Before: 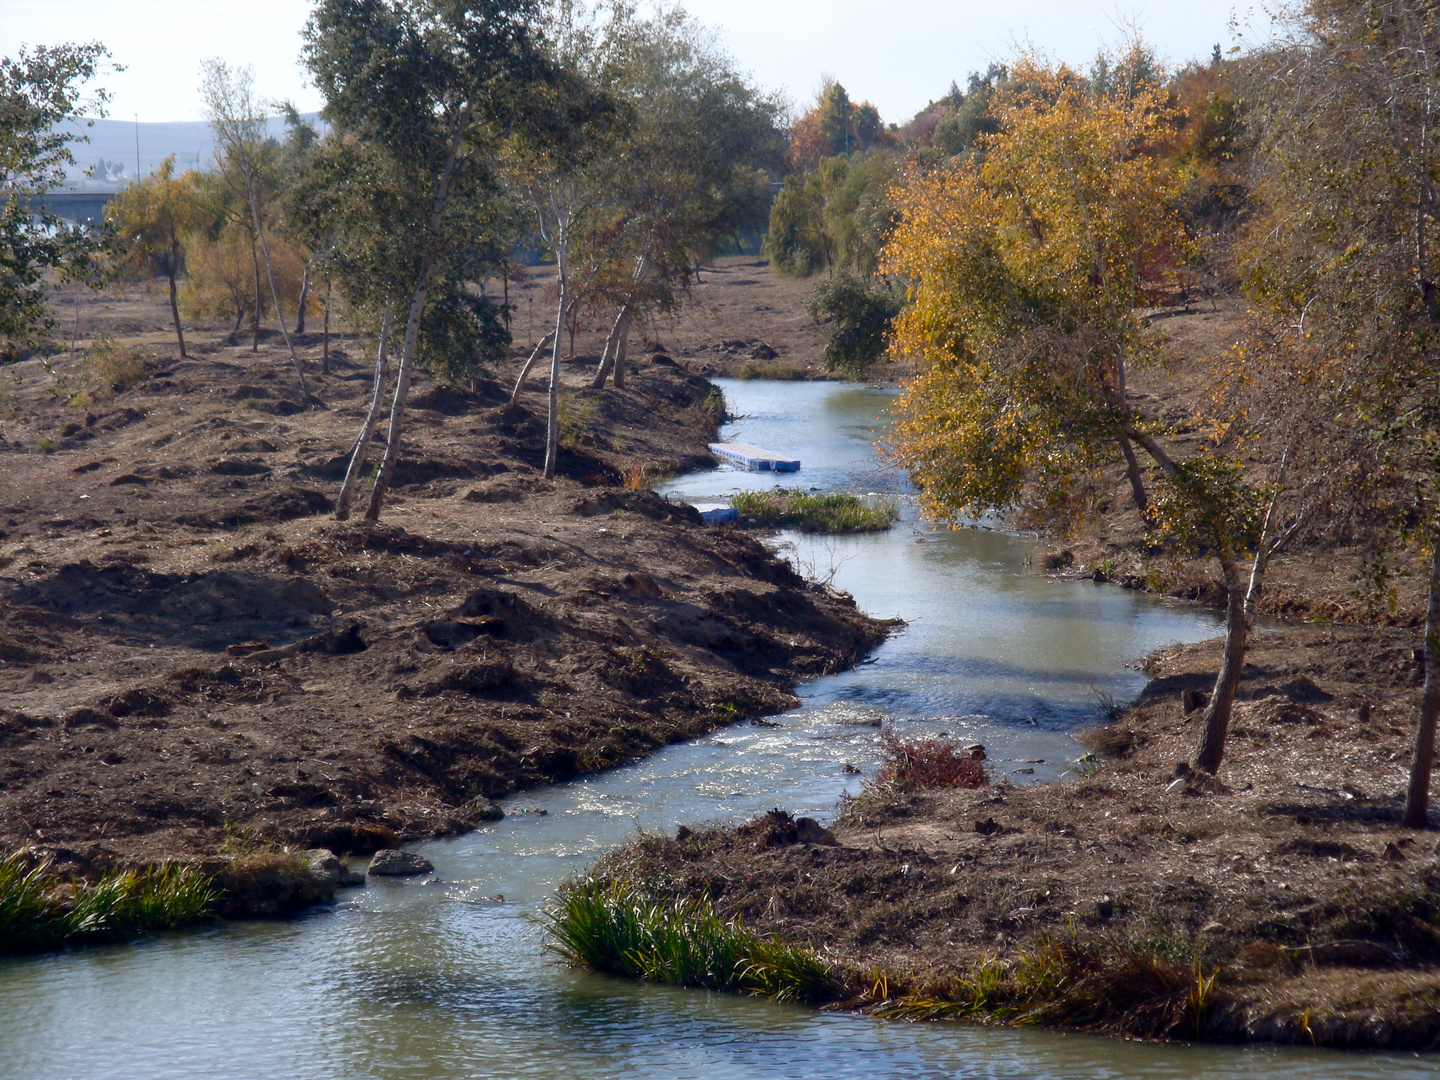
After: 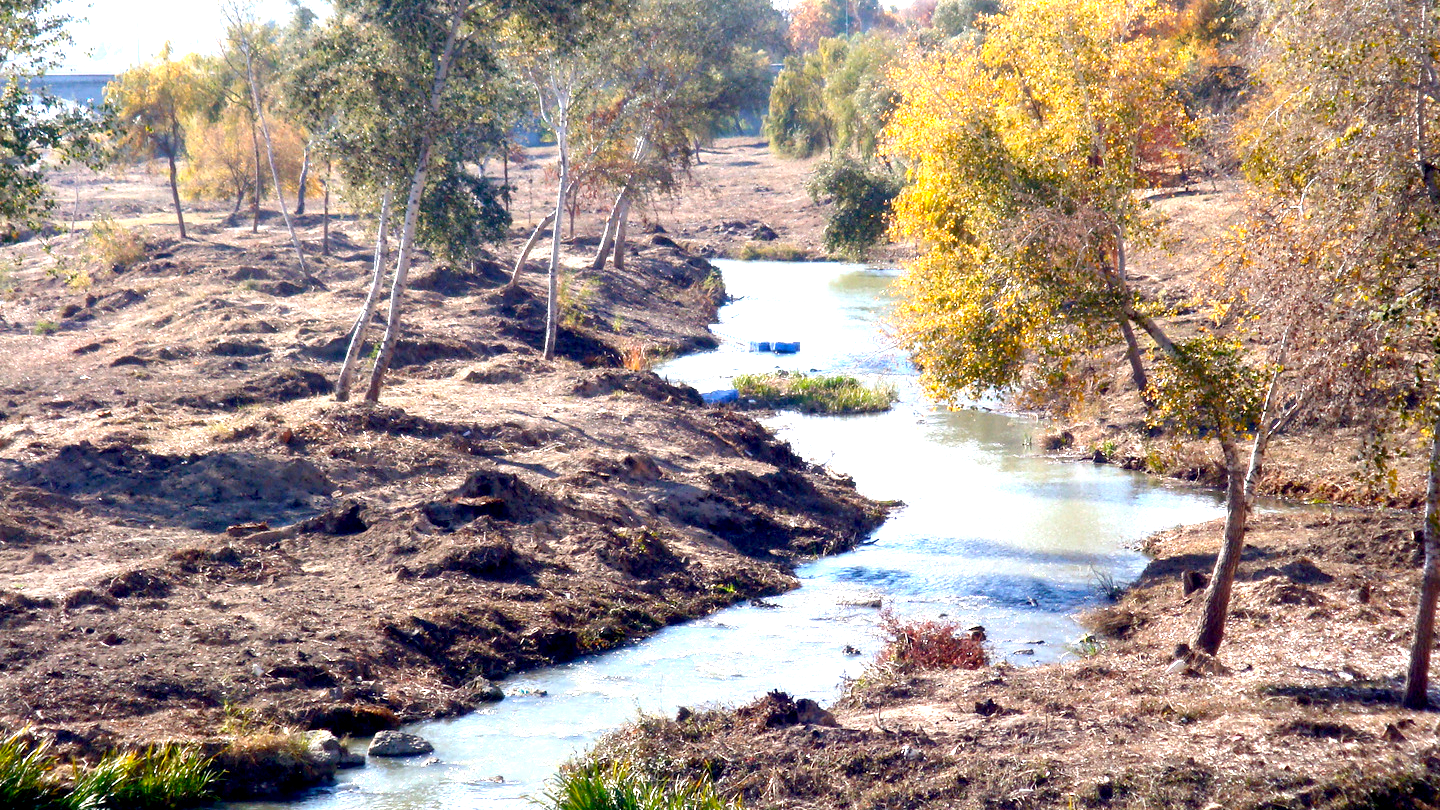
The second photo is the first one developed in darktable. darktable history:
crop: top 11.038%, bottom 13.962%
exposure: black level correction 0.001, exposure 2 EV, compensate highlight preservation false
